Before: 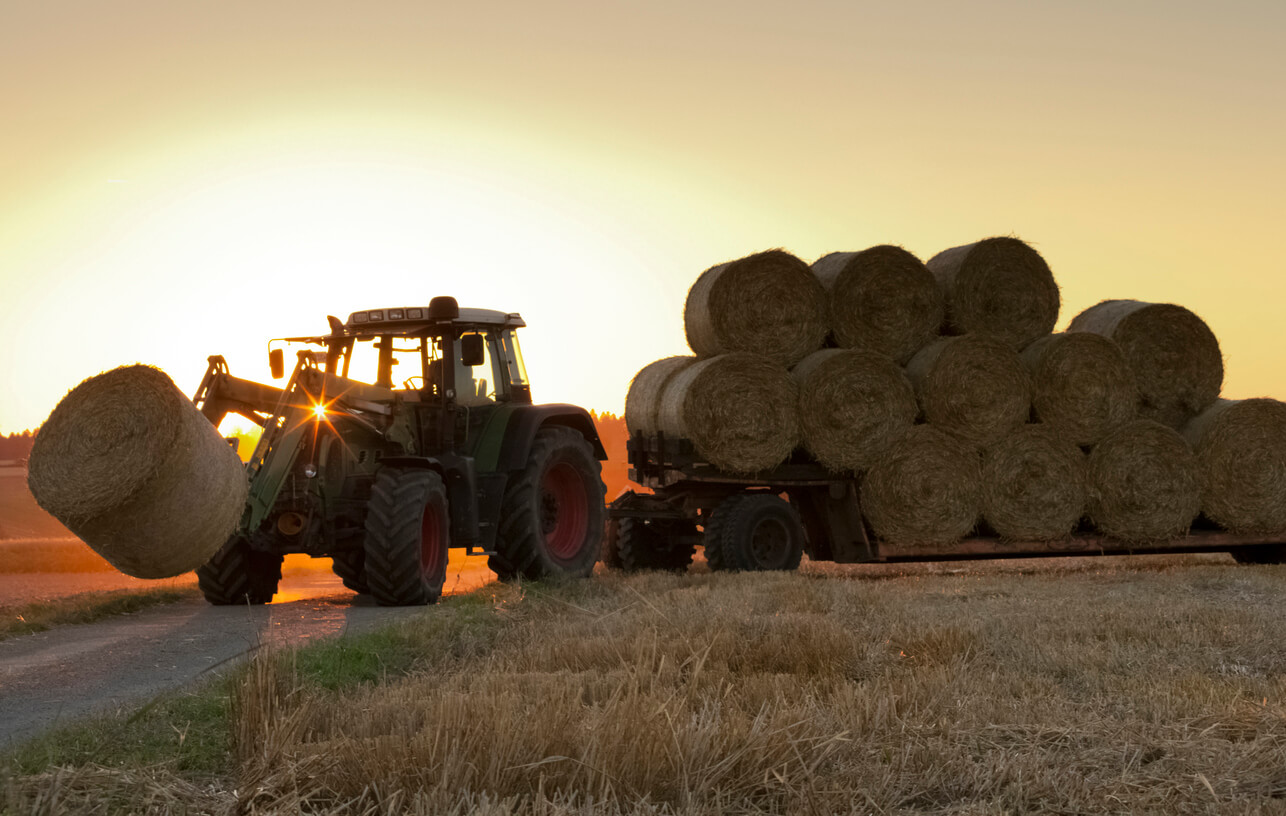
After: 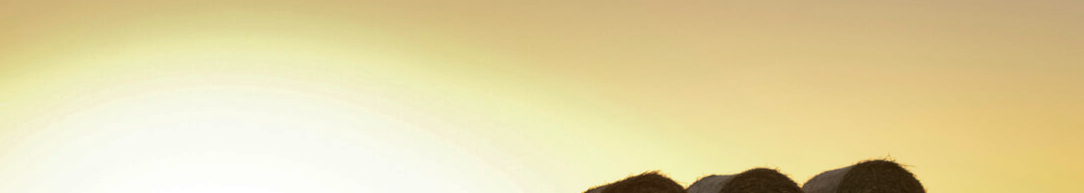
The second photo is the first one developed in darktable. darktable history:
crop and rotate: left 9.652%, top 9.494%, right 6.003%, bottom 66.783%
shadows and highlights: soften with gaussian
contrast brightness saturation: contrast 0.032, brightness 0.066, saturation 0.131
